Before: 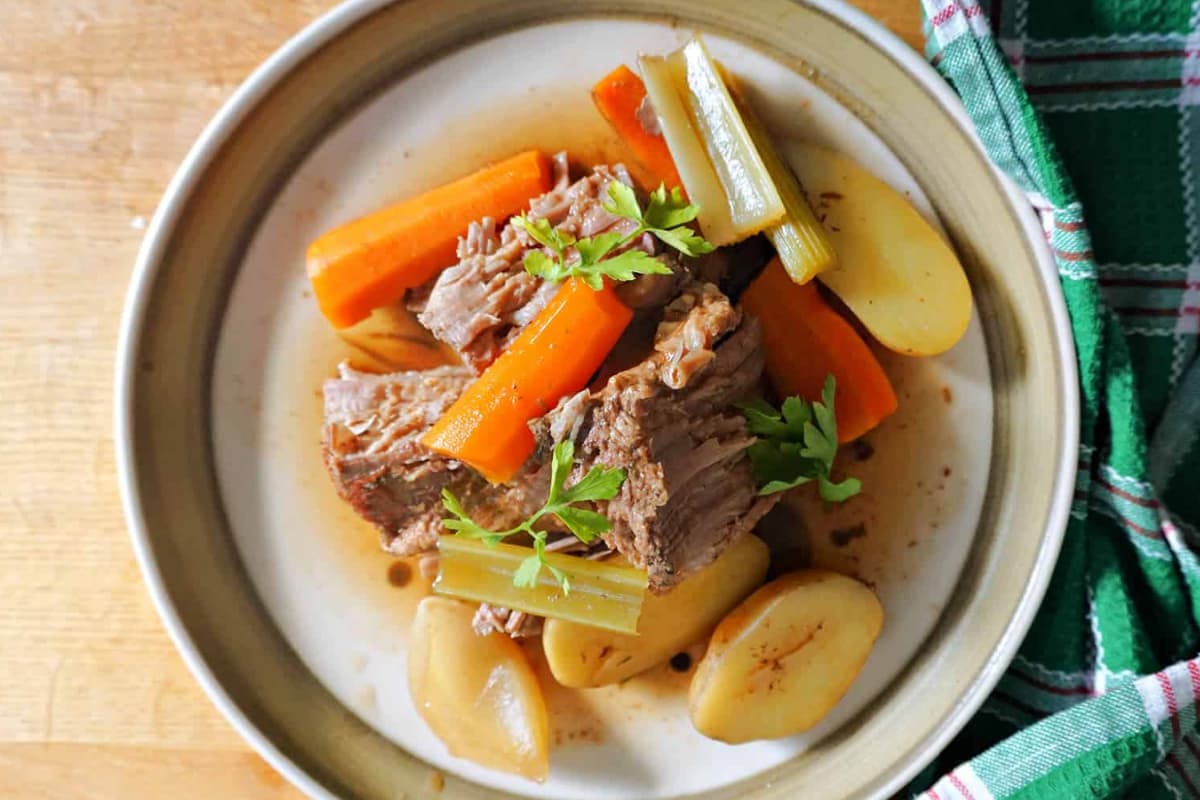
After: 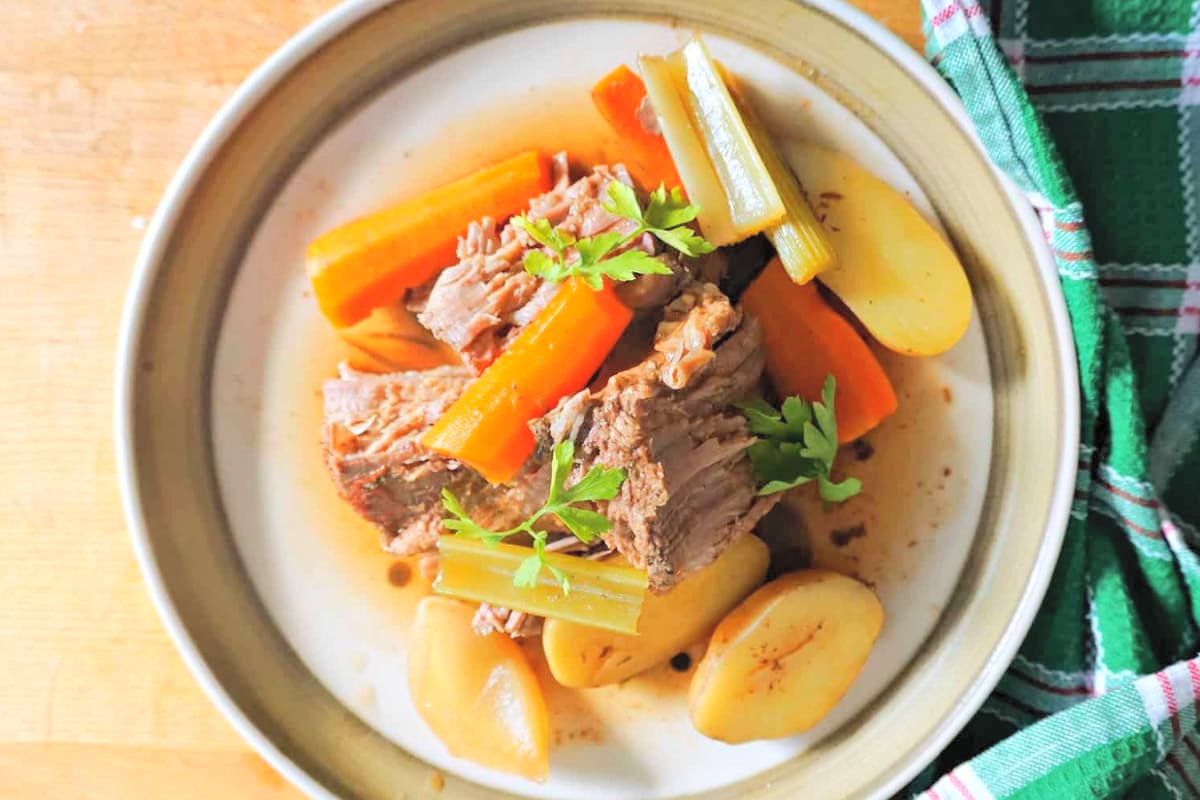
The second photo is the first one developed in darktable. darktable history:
contrast brightness saturation: contrast 0.104, brightness 0.292, saturation 0.144
